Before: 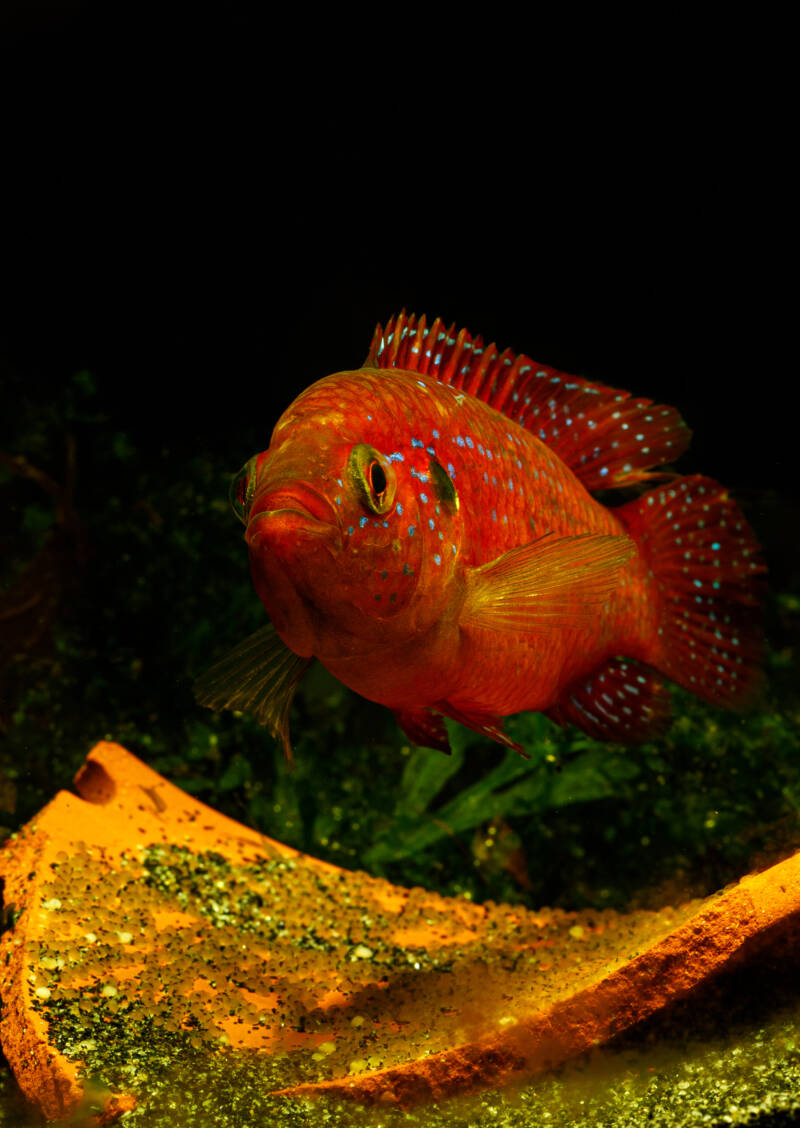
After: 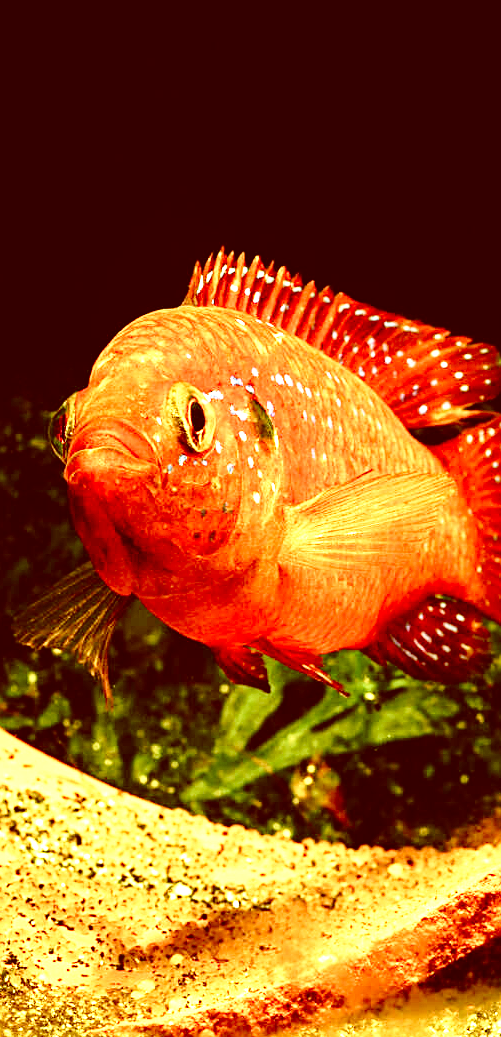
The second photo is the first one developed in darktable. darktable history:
crop and rotate: left 22.737%, top 5.632%, right 14.543%, bottom 2.352%
sharpen: on, module defaults
color correction: highlights a* 9.09, highlights b* 8.84, shadows a* 39.52, shadows b* 39.42, saturation 0.797
contrast brightness saturation: contrast 0.073
shadows and highlights: shadows -12.52, white point adjustment 4.19, highlights 27.03
base curve: curves: ch0 [(0, 0) (0.028, 0.03) (0.121, 0.232) (0.46, 0.748) (0.859, 0.968) (1, 1)], preserve colors none
exposure: black level correction 0, exposure 1.879 EV, compensate exposure bias true, compensate highlight preservation false
